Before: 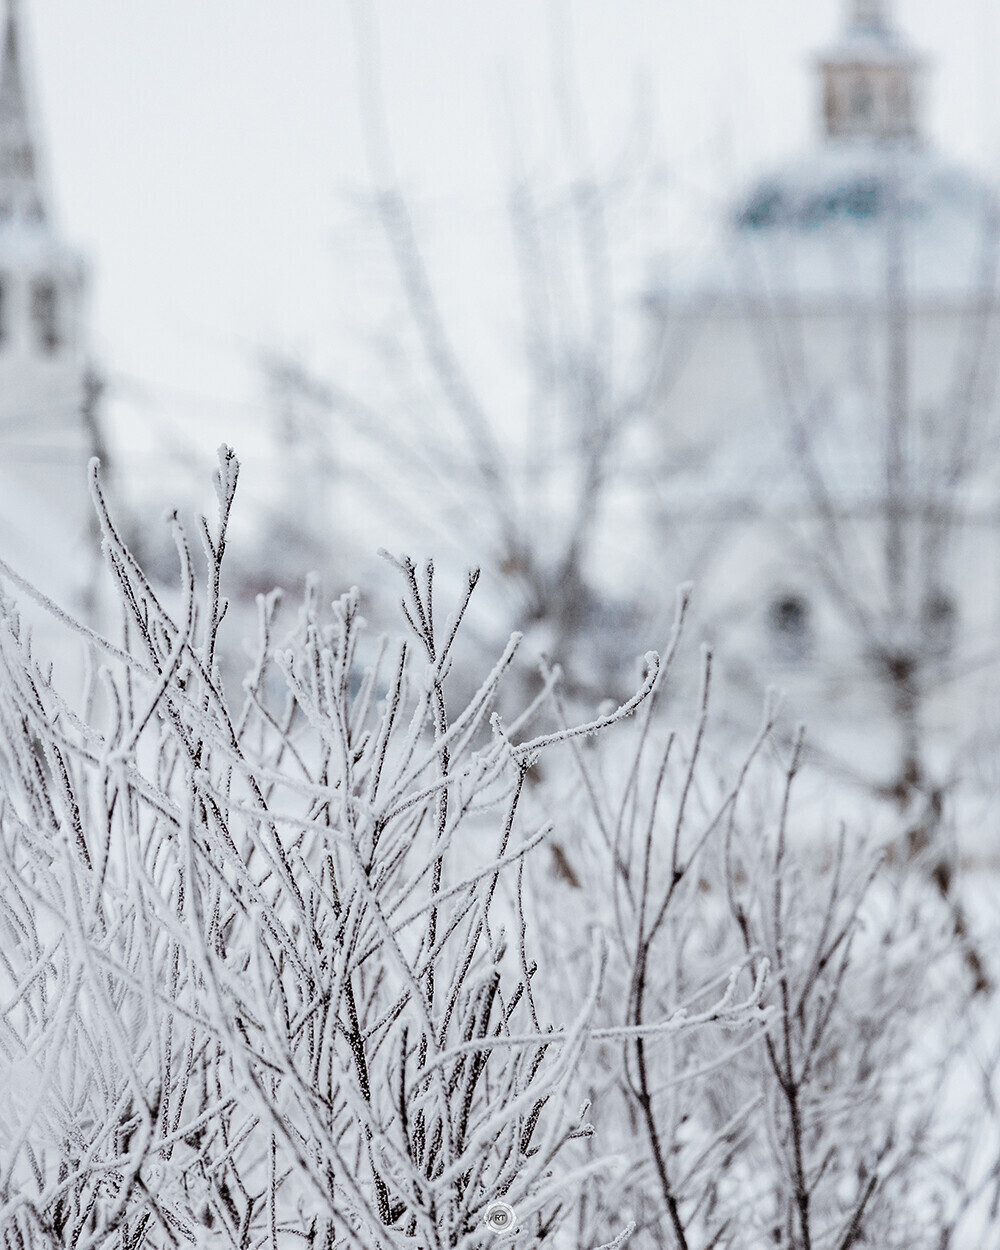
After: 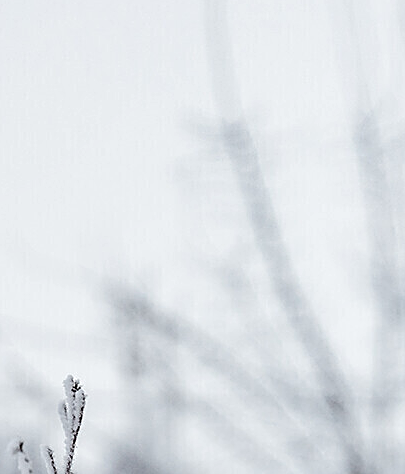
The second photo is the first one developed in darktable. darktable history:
sharpen: on, module defaults
crop: left 15.452%, top 5.459%, right 43.956%, bottom 56.62%
tone equalizer: on, module defaults
local contrast: on, module defaults
